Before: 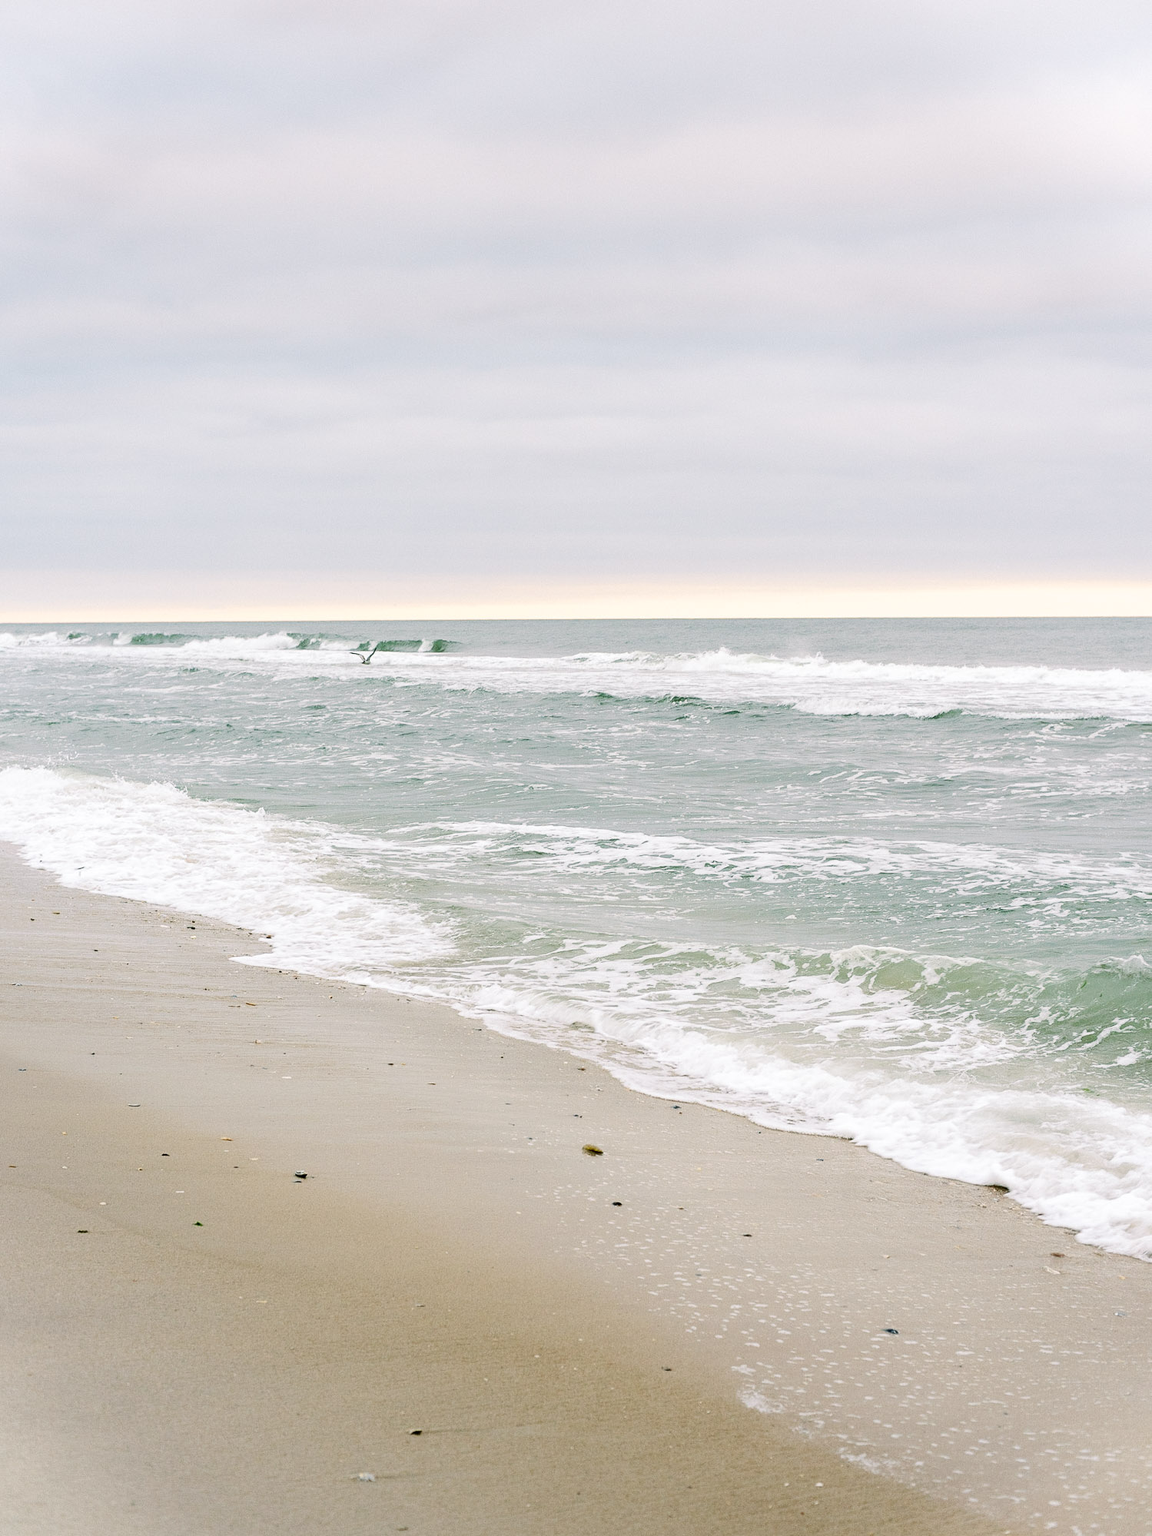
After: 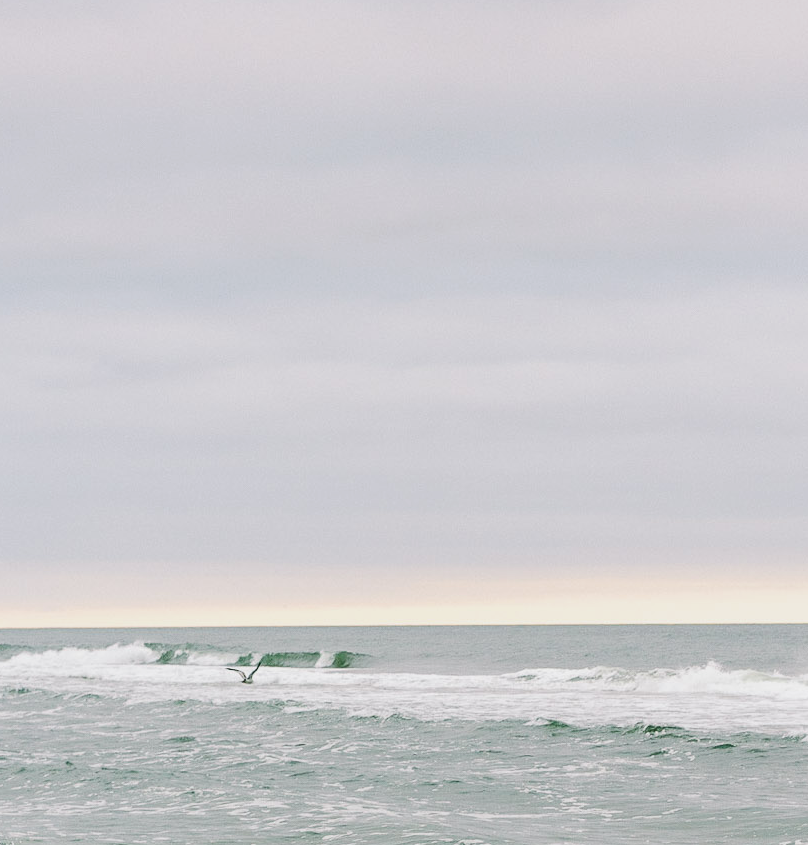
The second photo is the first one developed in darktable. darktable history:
crop: left 15.306%, top 9.065%, right 30.789%, bottom 48.638%
exposure: exposure -0.21 EV, compensate highlight preservation false
